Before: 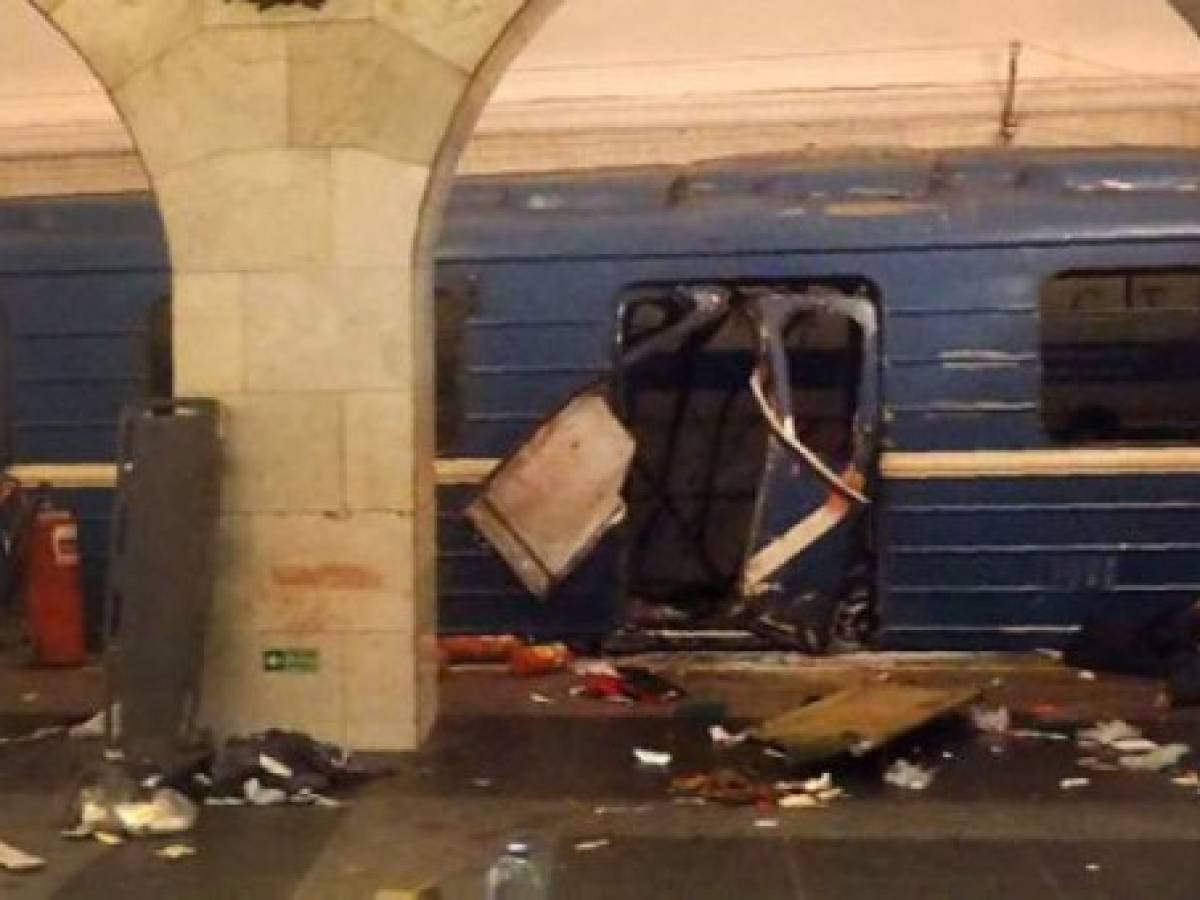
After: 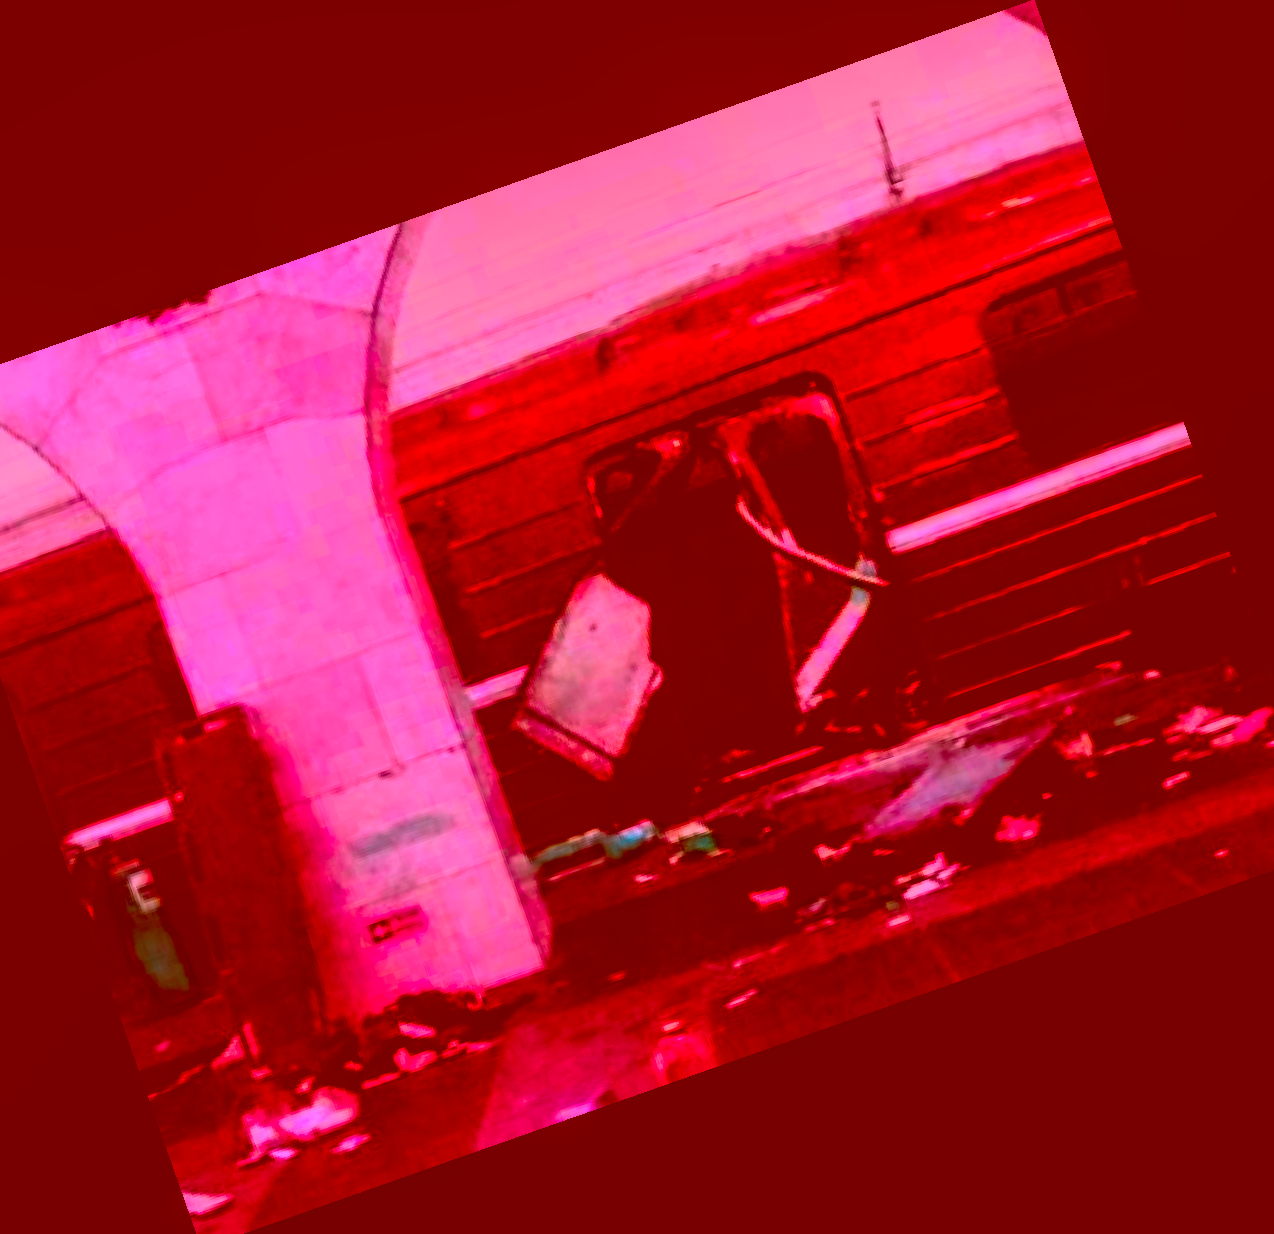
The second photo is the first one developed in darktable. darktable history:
white balance: red 1.08, blue 0.791
color correction: highlights a* -39.68, highlights b* -40, shadows a* -40, shadows b* -40, saturation -3
crop and rotate: angle 19.43°, left 6.812%, right 4.125%, bottom 1.087%
local contrast: detail 130%
contrast brightness saturation: saturation -0.05
filmic rgb: black relative exposure -5 EV, hardness 2.88, contrast 1.4
